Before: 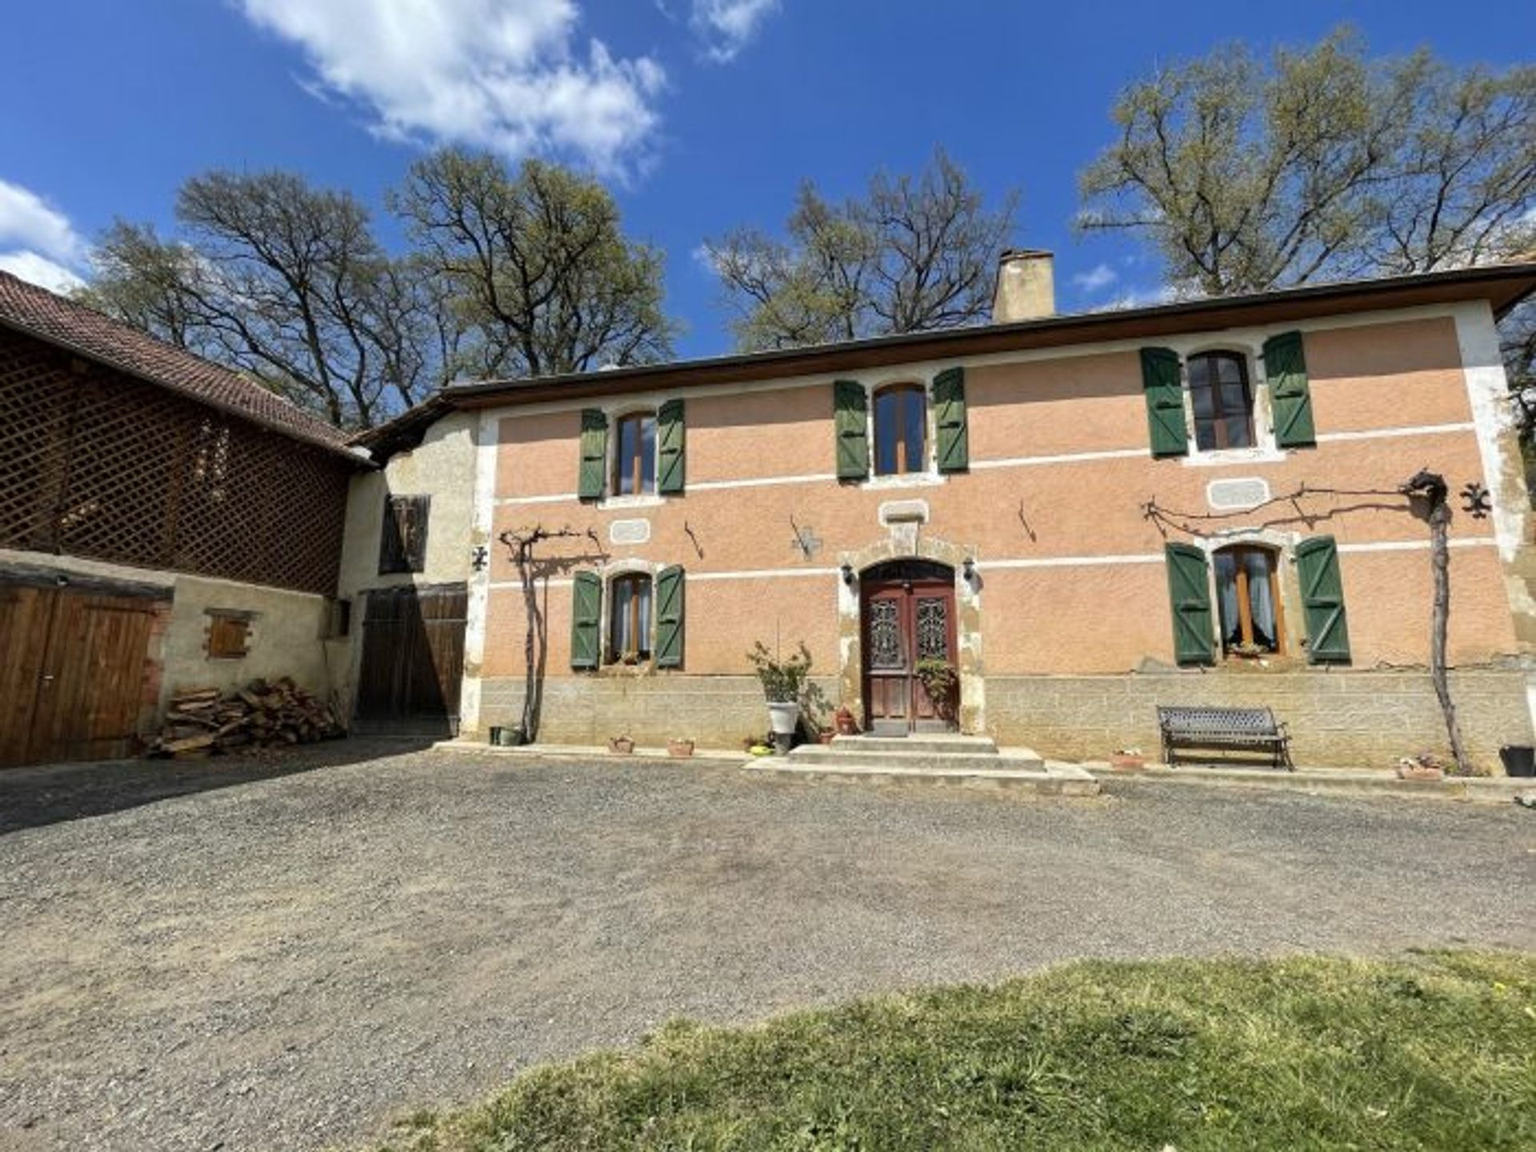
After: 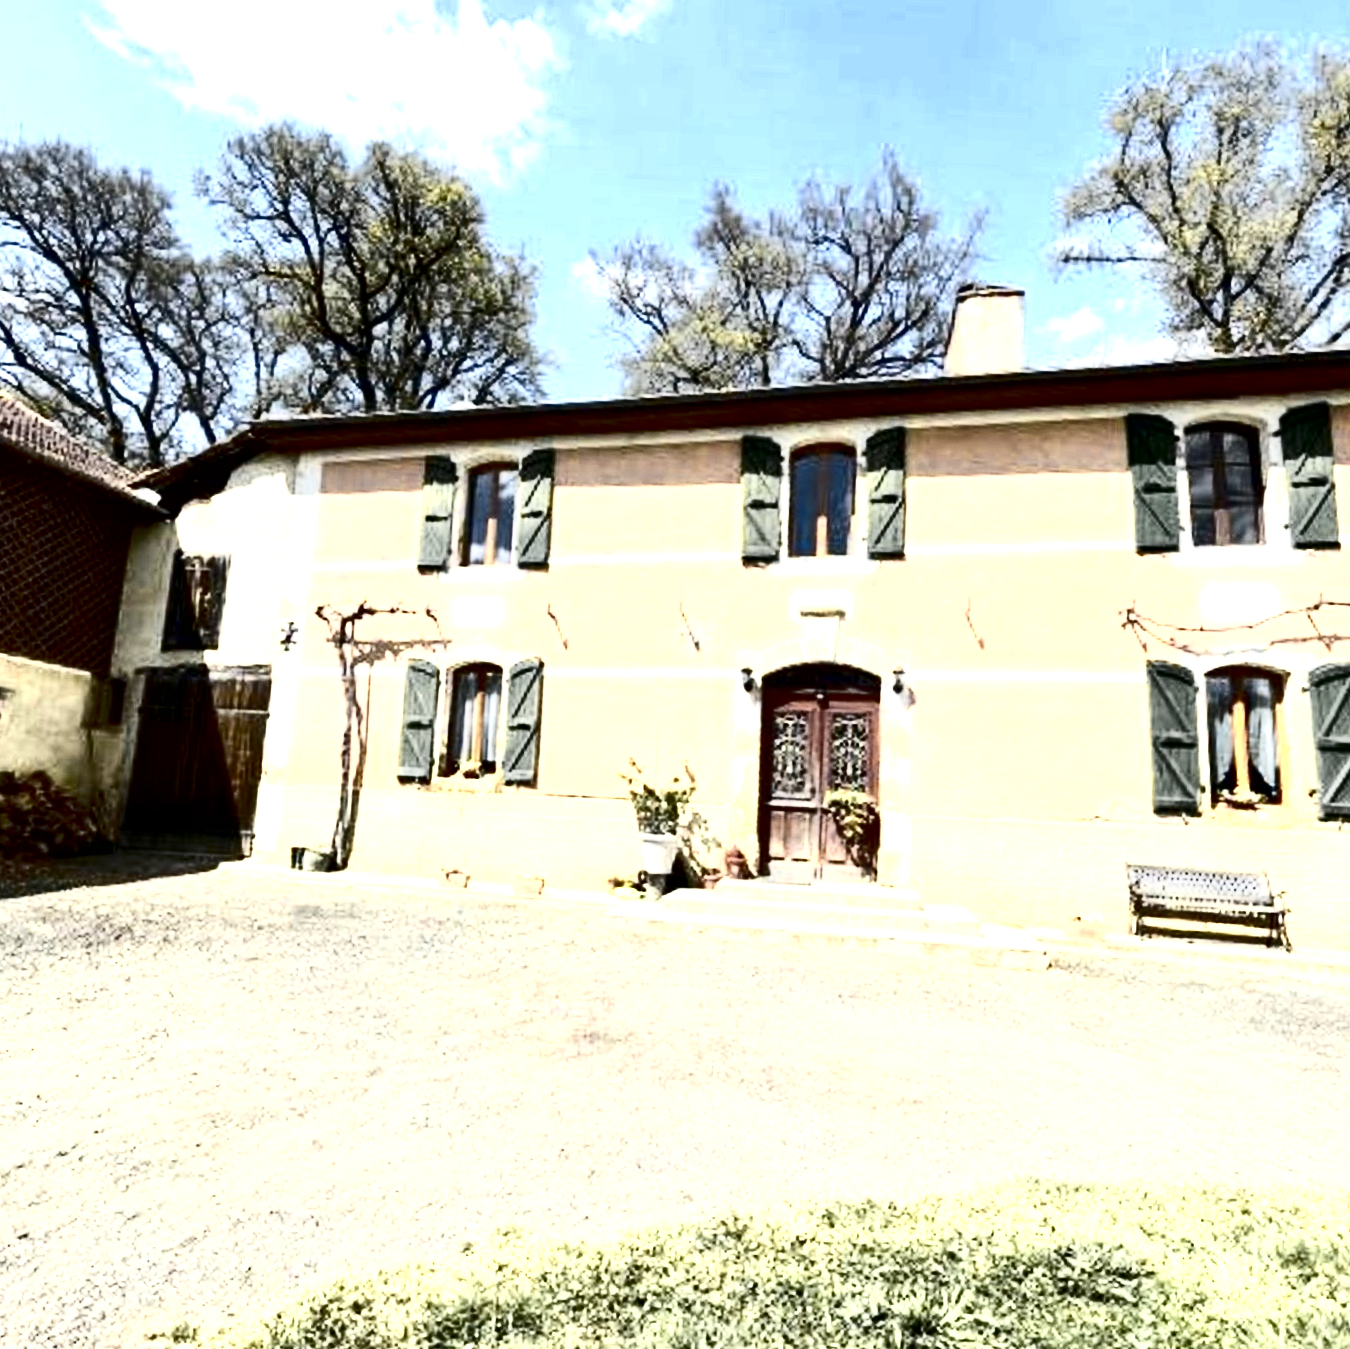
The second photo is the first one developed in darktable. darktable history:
contrast brightness saturation: contrast 0.485, saturation -0.087
crop and rotate: angle -2.87°, left 14.061%, top 0.029%, right 10.969%, bottom 0.075%
color zones: curves: ch0 [(0.004, 0.306) (0.107, 0.448) (0.252, 0.656) (0.41, 0.398) (0.595, 0.515) (0.768, 0.628)]; ch1 [(0.07, 0.323) (0.151, 0.452) (0.252, 0.608) (0.346, 0.221) (0.463, 0.189) (0.61, 0.368) (0.735, 0.395) (0.921, 0.412)]; ch2 [(0, 0.476) (0.132, 0.512) (0.243, 0.512) (0.397, 0.48) (0.522, 0.376) (0.634, 0.536) (0.761, 0.46)]
exposure: black level correction 0.008, exposure 0.983 EV, compensate highlight preservation false
